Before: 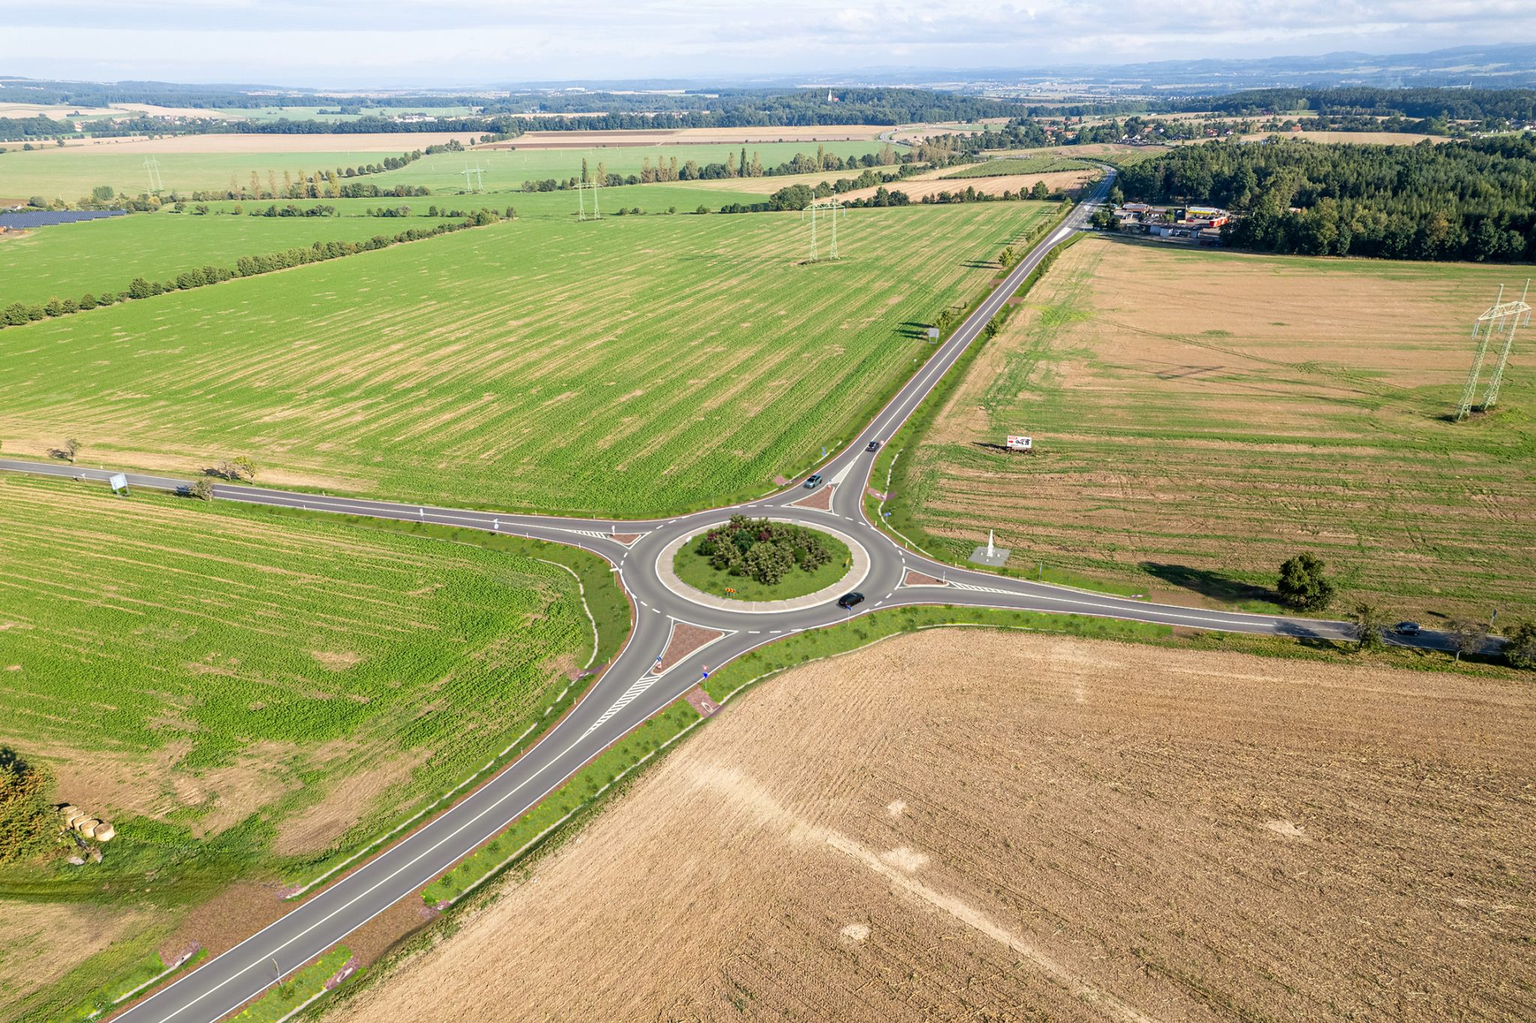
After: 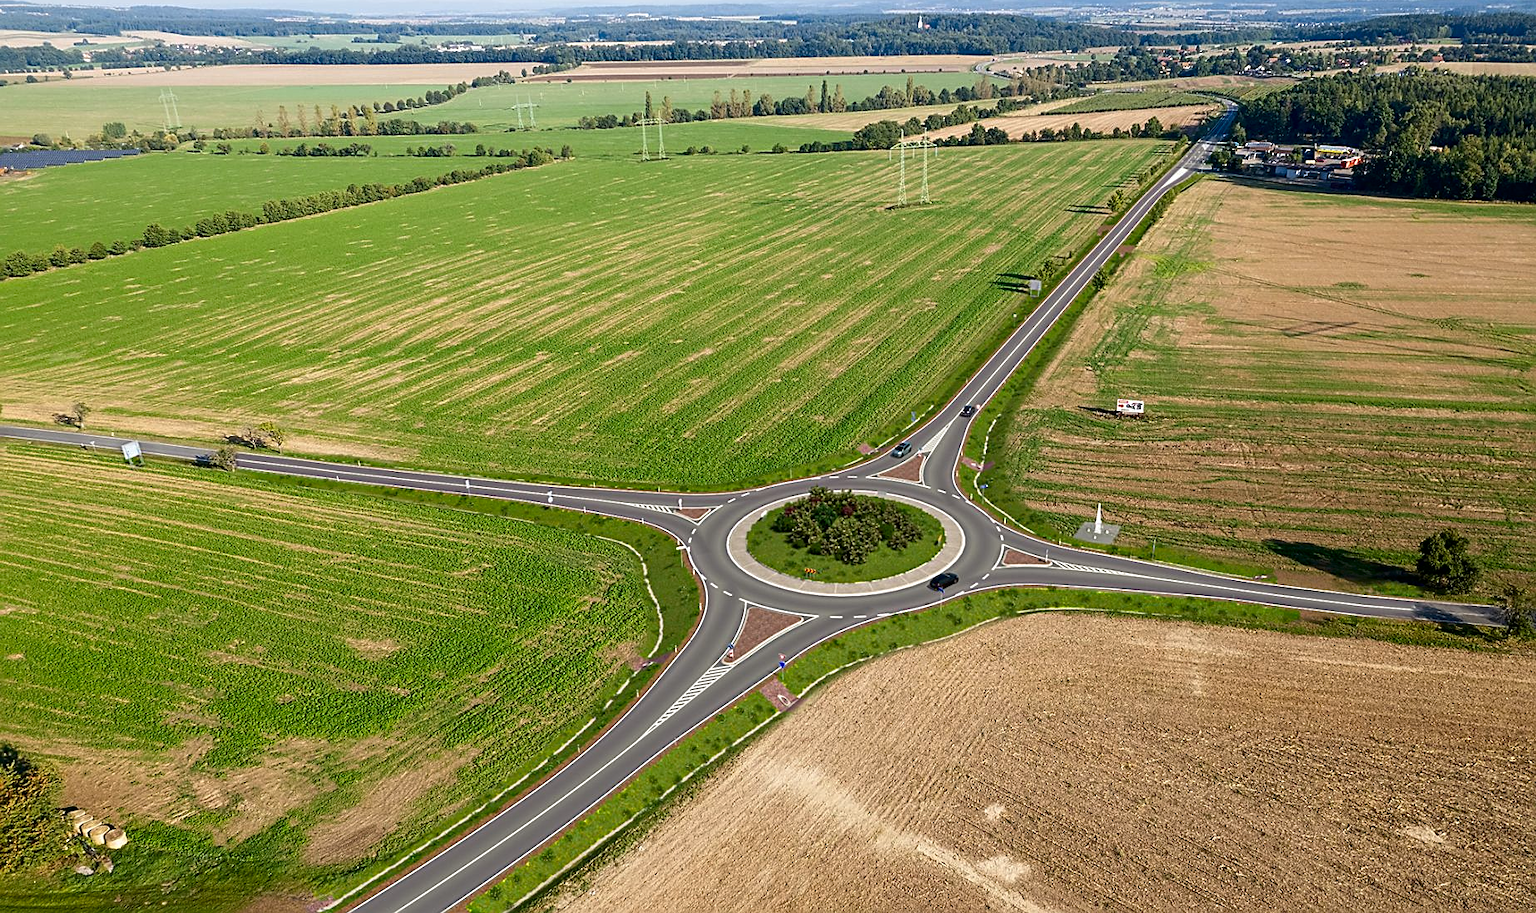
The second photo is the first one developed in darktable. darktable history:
contrast brightness saturation: brightness -0.195, saturation 0.076
sharpen: on, module defaults
crop: top 7.427%, right 9.768%, bottom 11.958%
